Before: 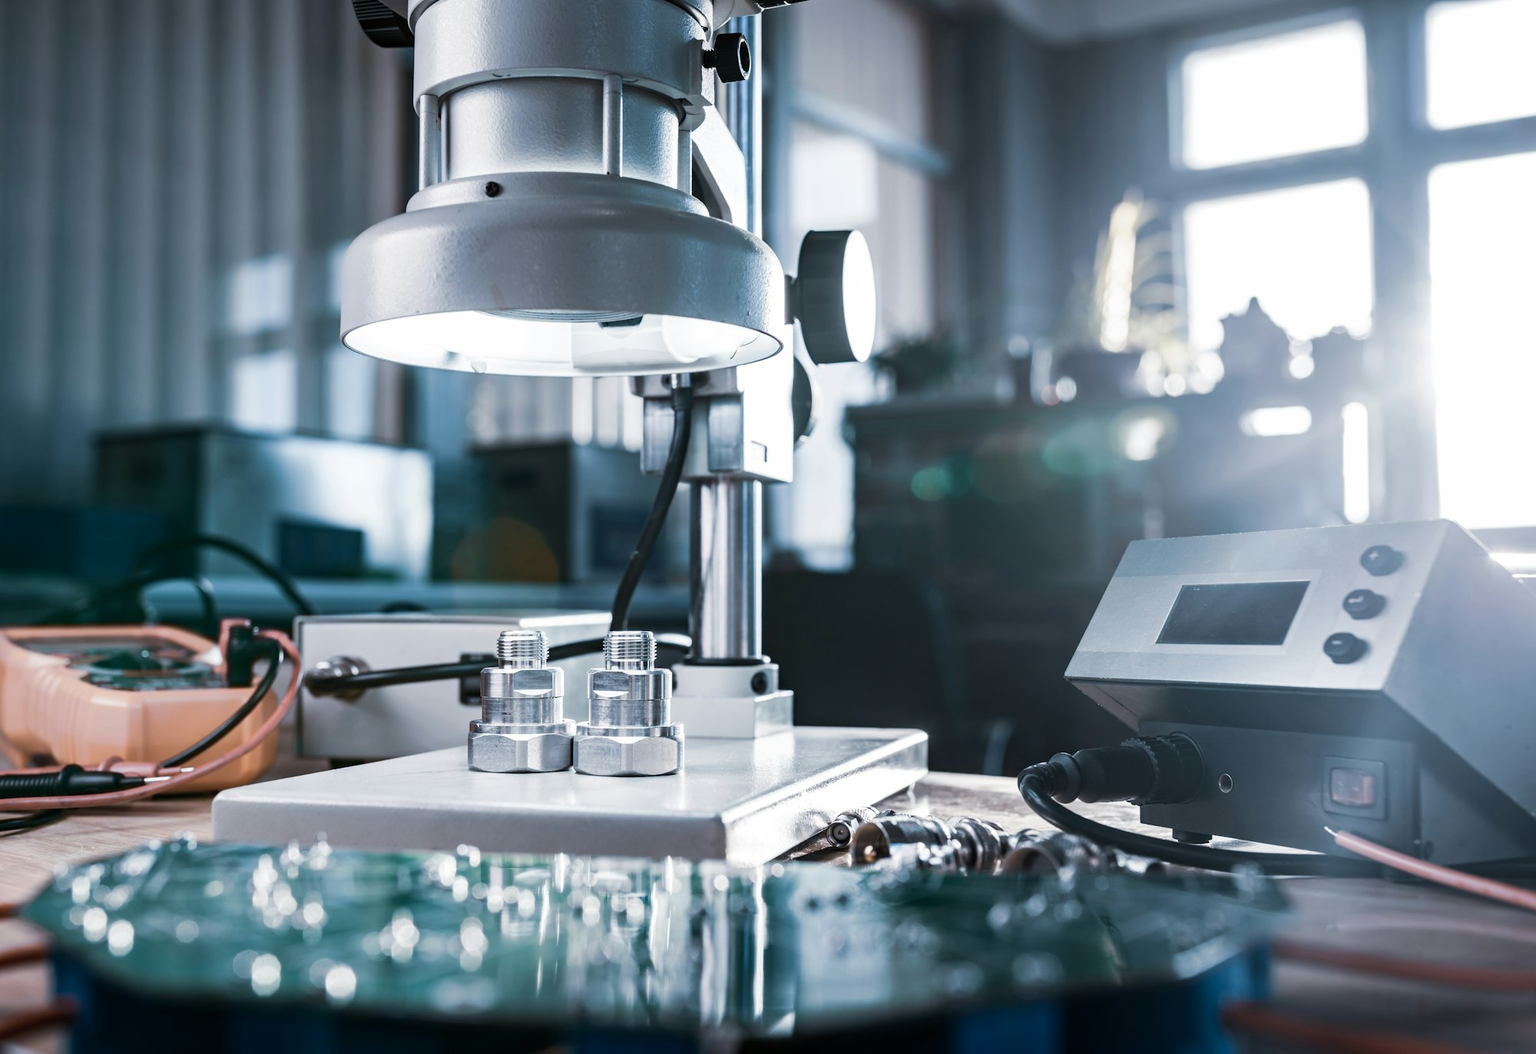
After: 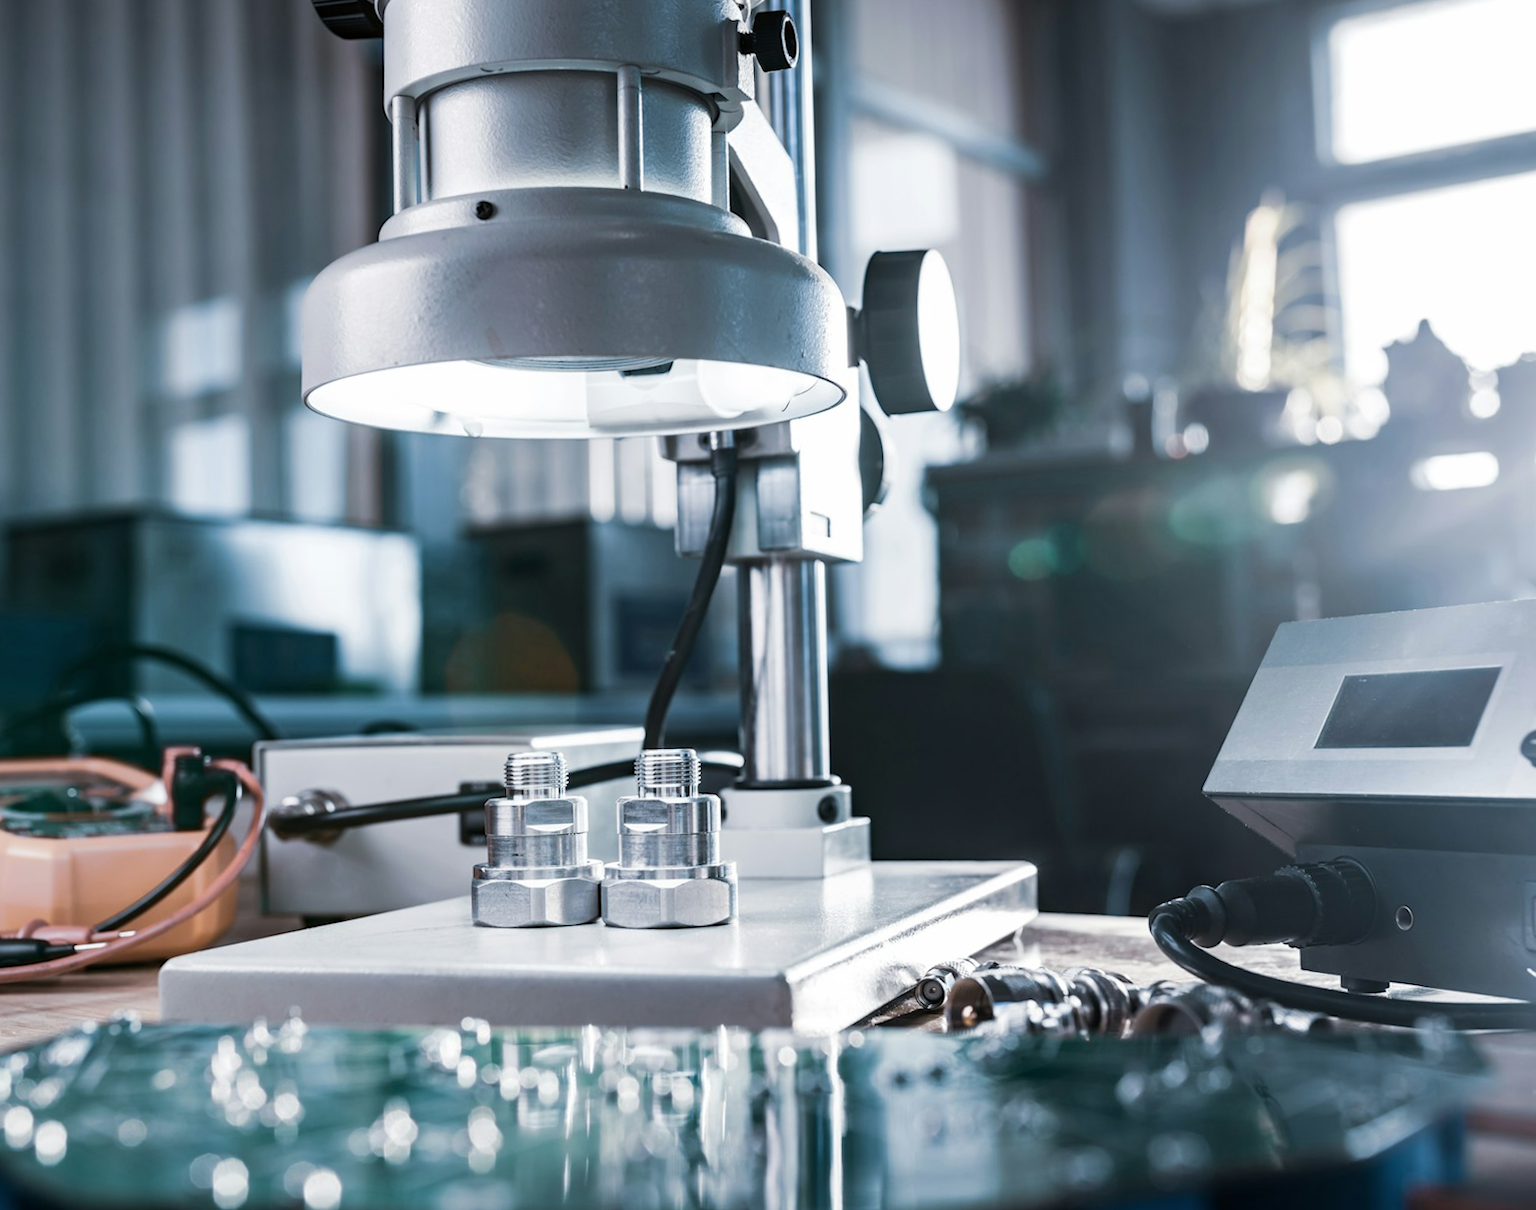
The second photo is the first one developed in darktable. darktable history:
rotate and perspective: rotation -0.45°, automatic cropping original format, crop left 0.008, crop right 0.992, crop top 0.012, crop bottom 0.988
contrast brightness saturation: saturation -0.05
crop and rotate: angle 1°, left 4.281%, top 0.642%, right 11.383%, bottom 2.486%
